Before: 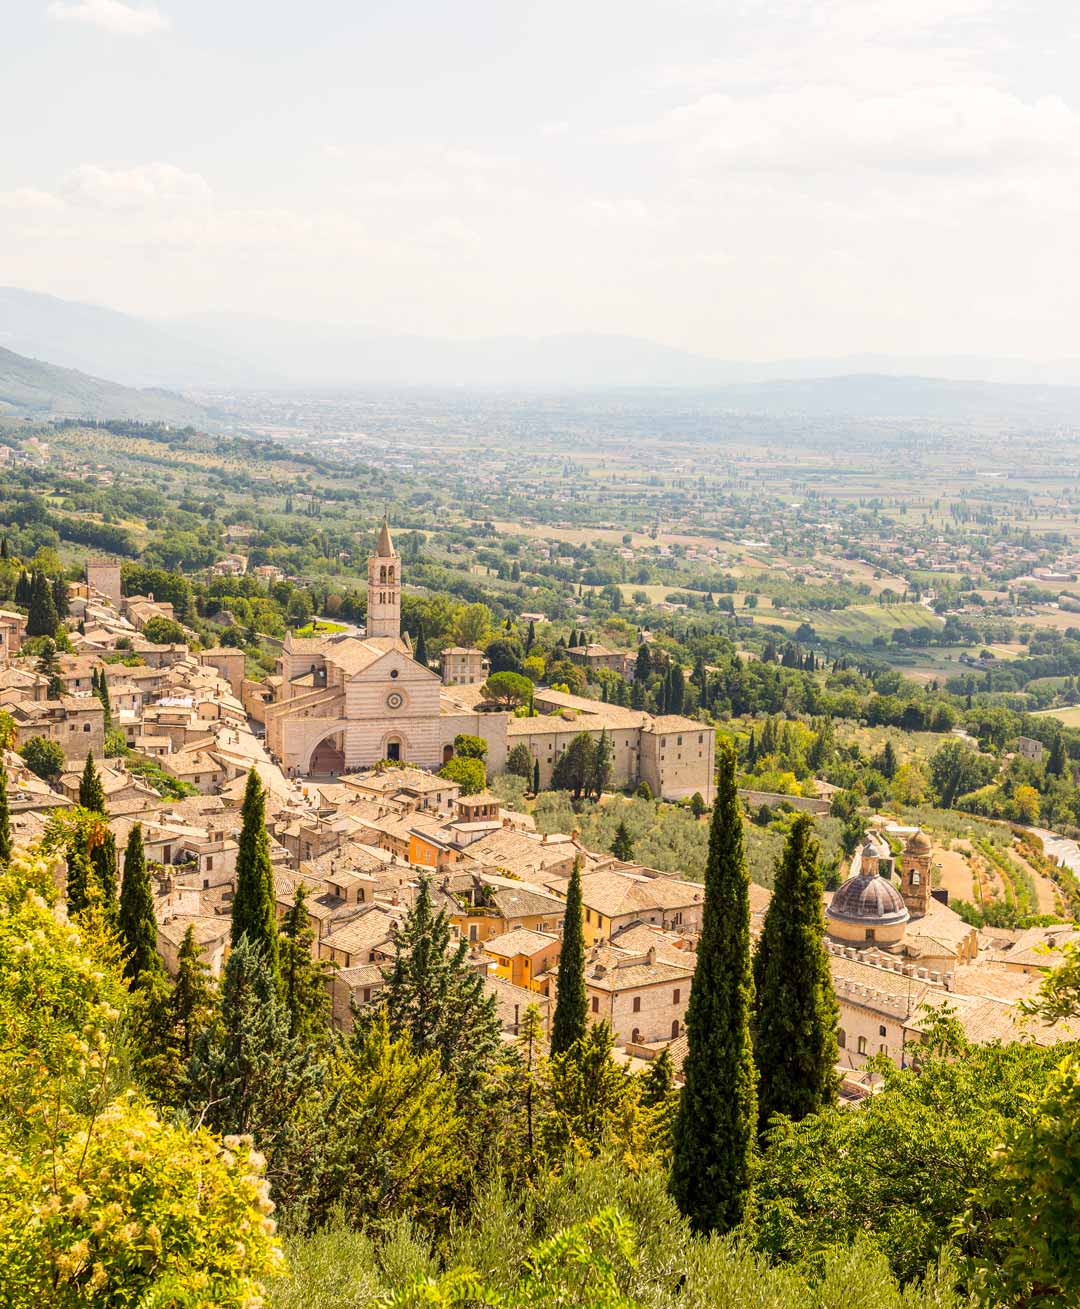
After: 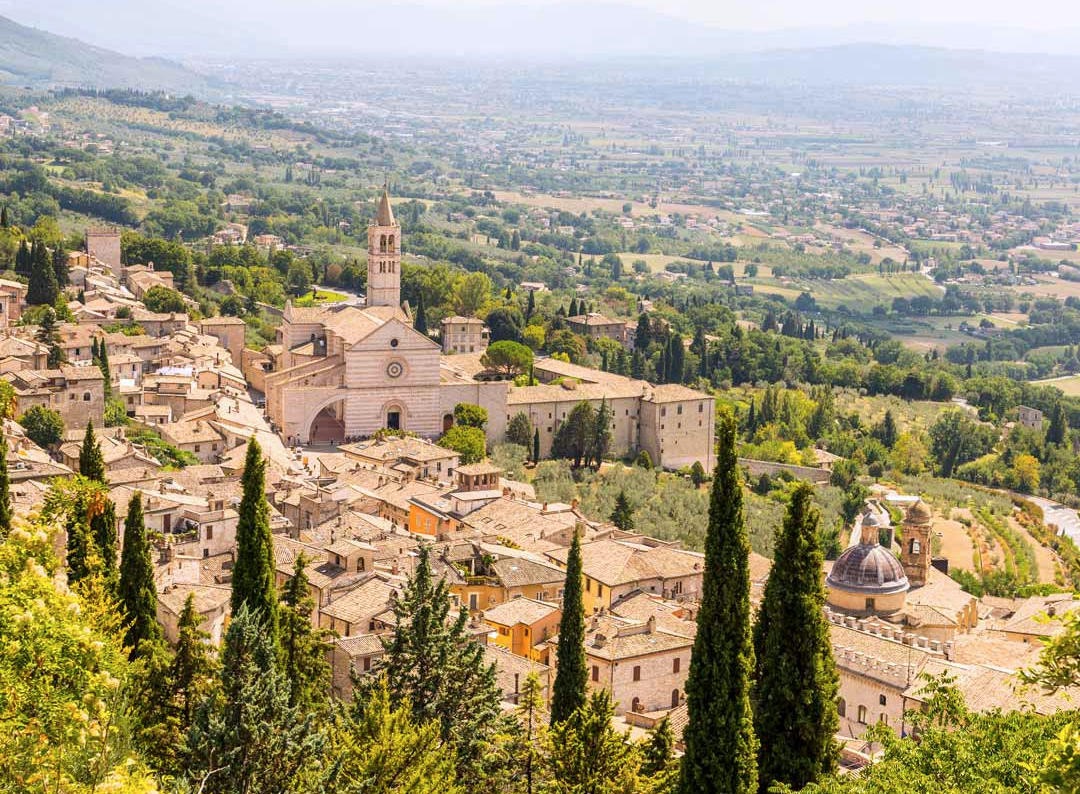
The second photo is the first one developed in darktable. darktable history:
crop and rotate: top 25.357%, bottom 13.942%
color calibration: illuminant as shot in camera, x 0.358, y 0.373, temperature 4628.91 K
